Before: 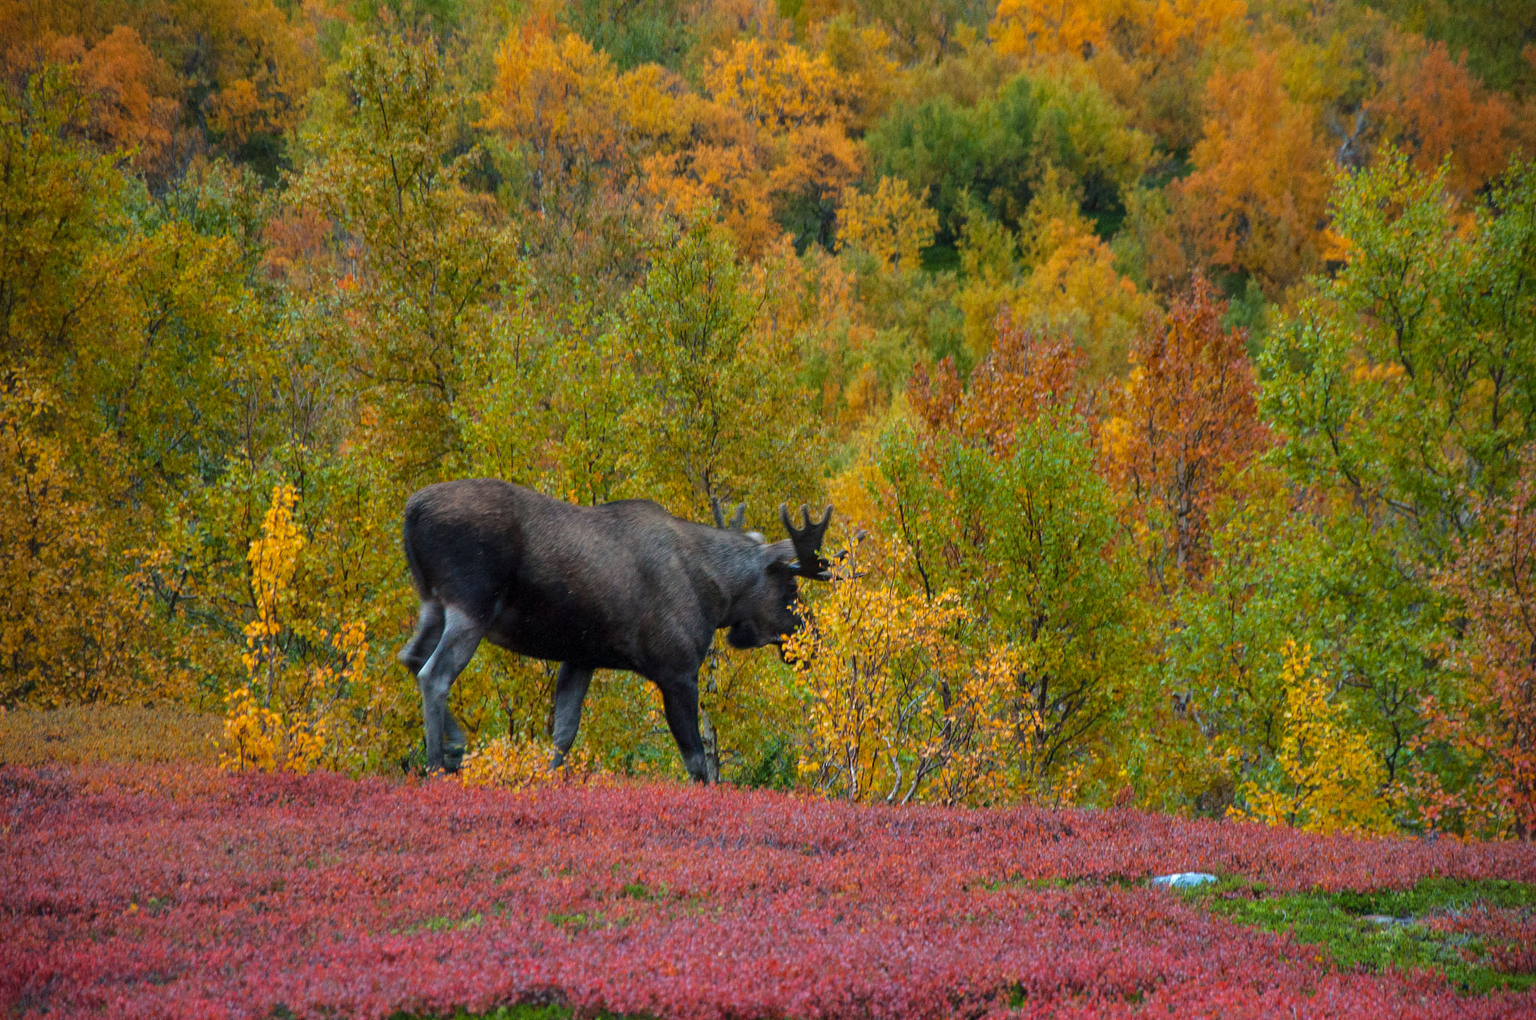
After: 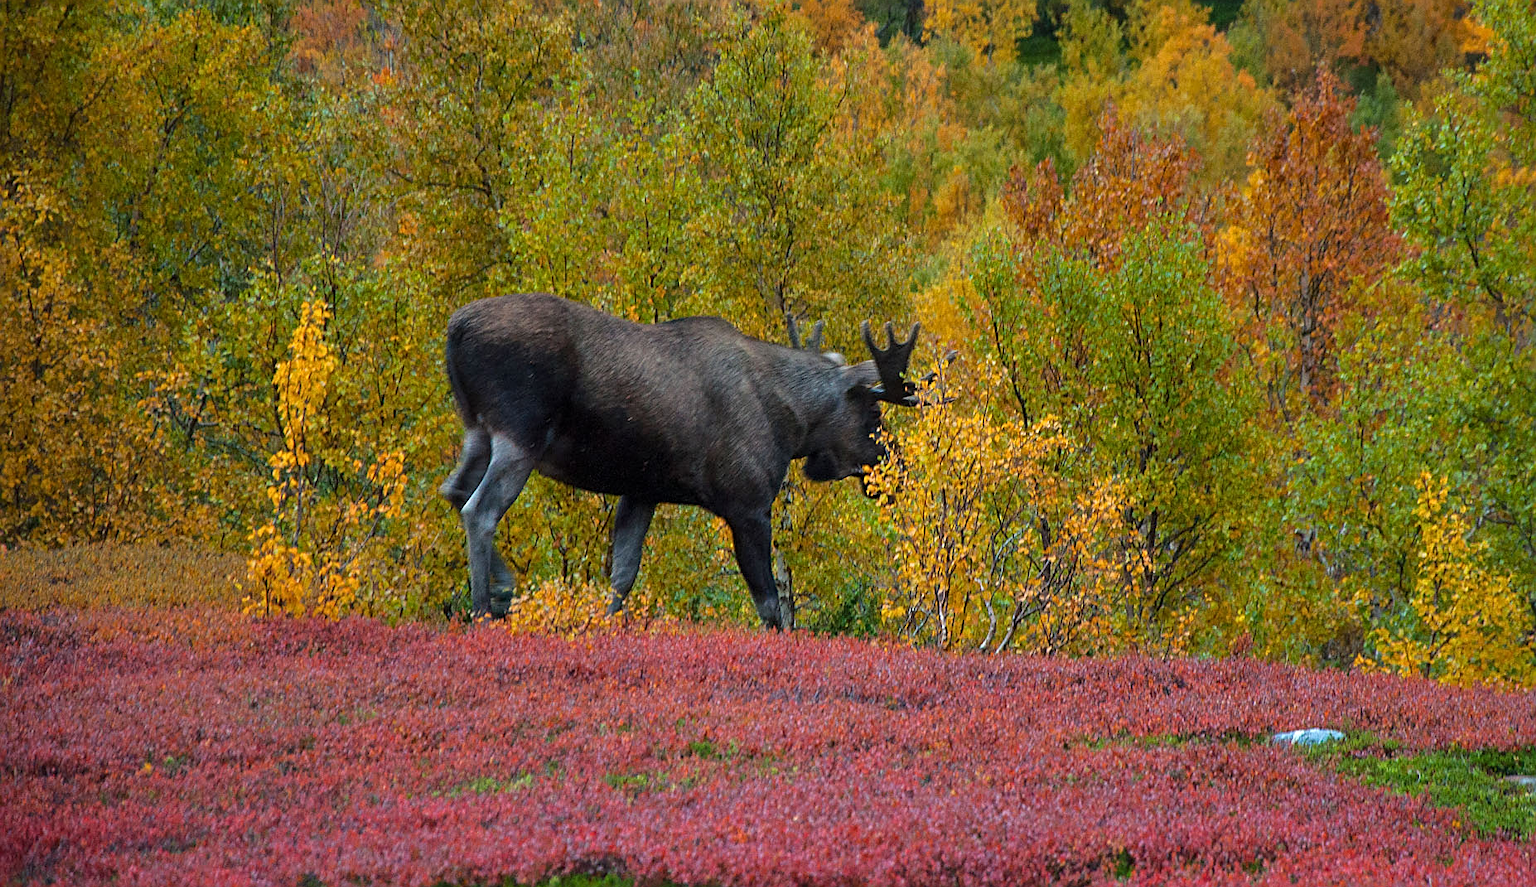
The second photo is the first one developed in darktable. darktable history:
crop: top 20.916%, right 9.437%, bottom 0.316%
sharpen: amount 0.575
